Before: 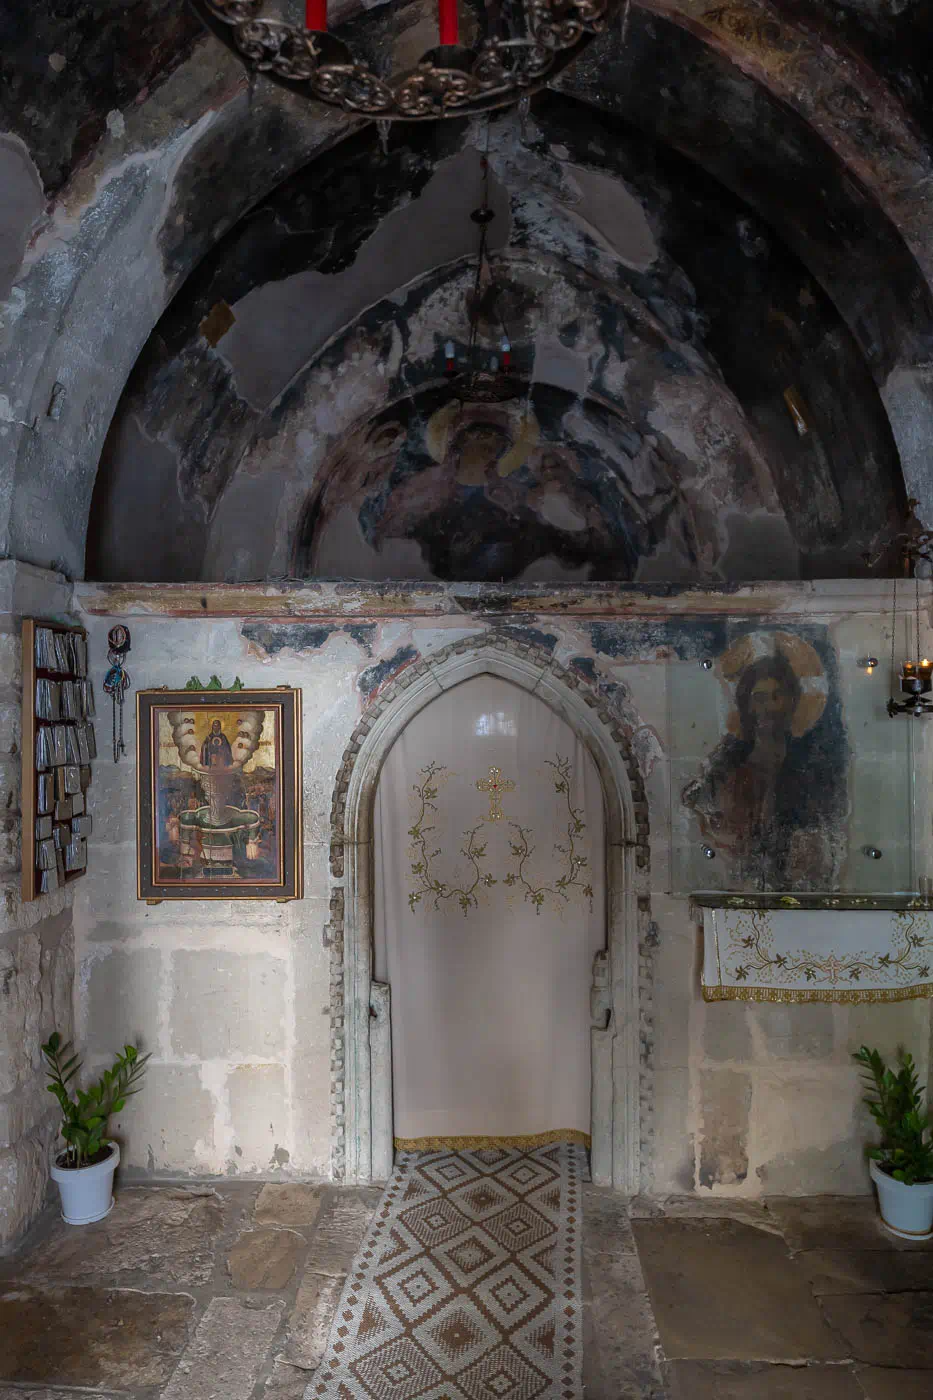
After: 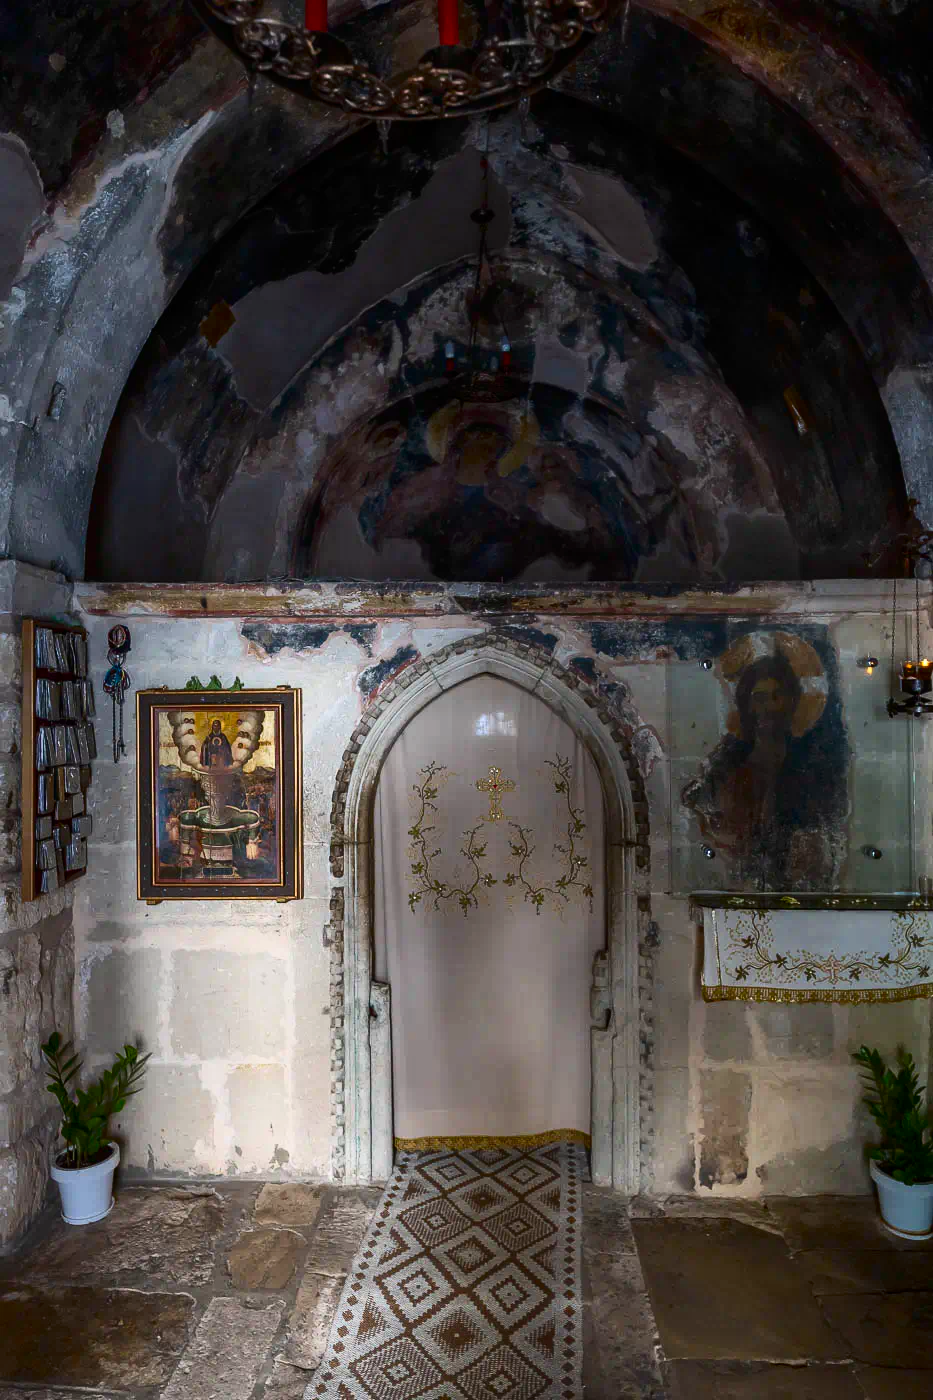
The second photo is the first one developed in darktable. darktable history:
contrast brightness saturation: contrast 0.28
bloom: size 9%, threshold 100%, strength 7%
color balance rgb: perceptual saturation grading › global saturation 25%, global vibrance 20%
